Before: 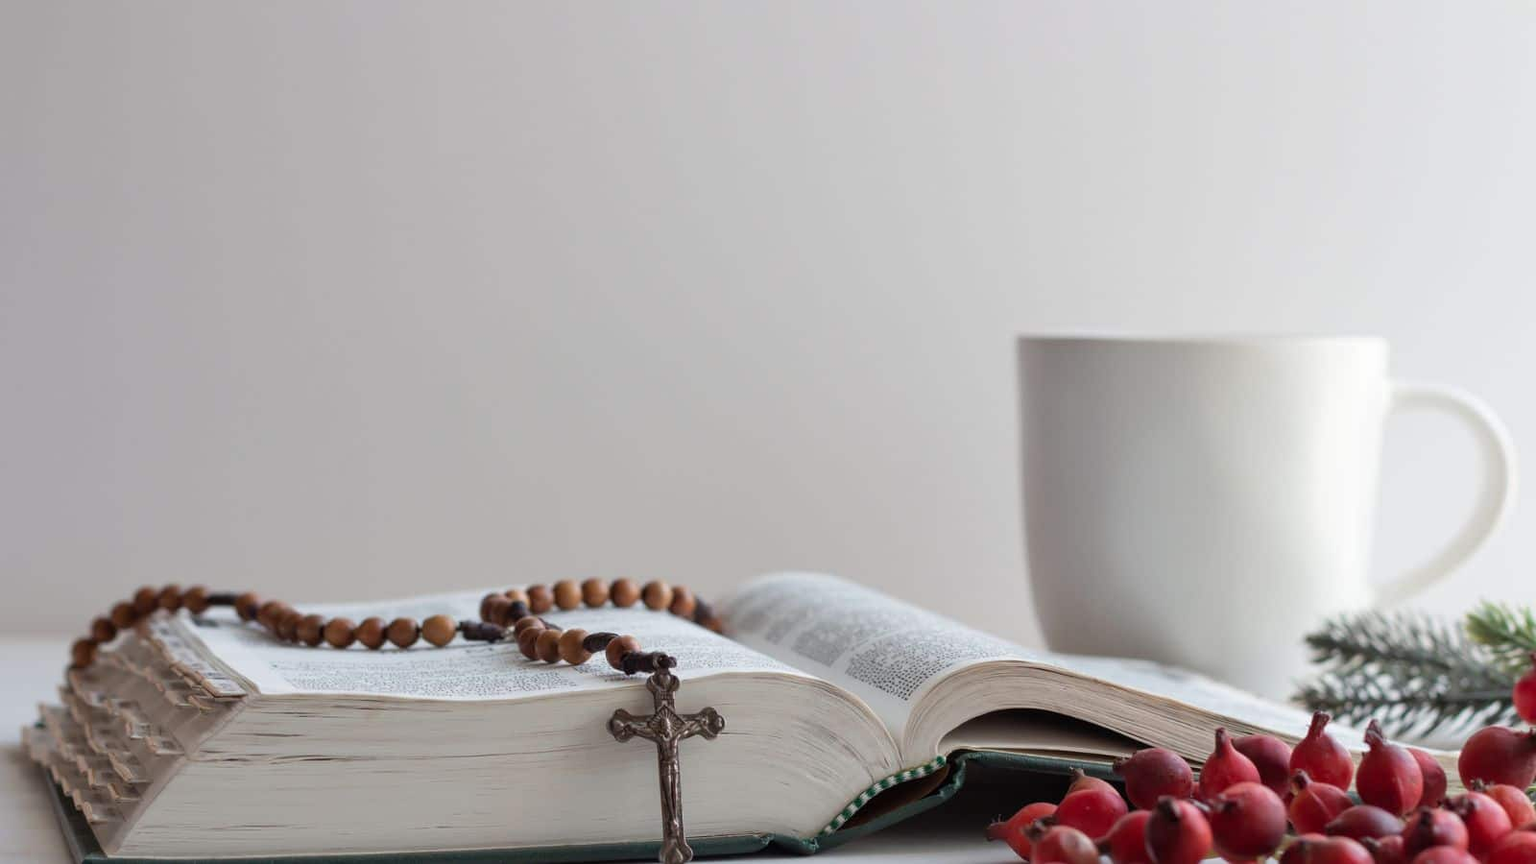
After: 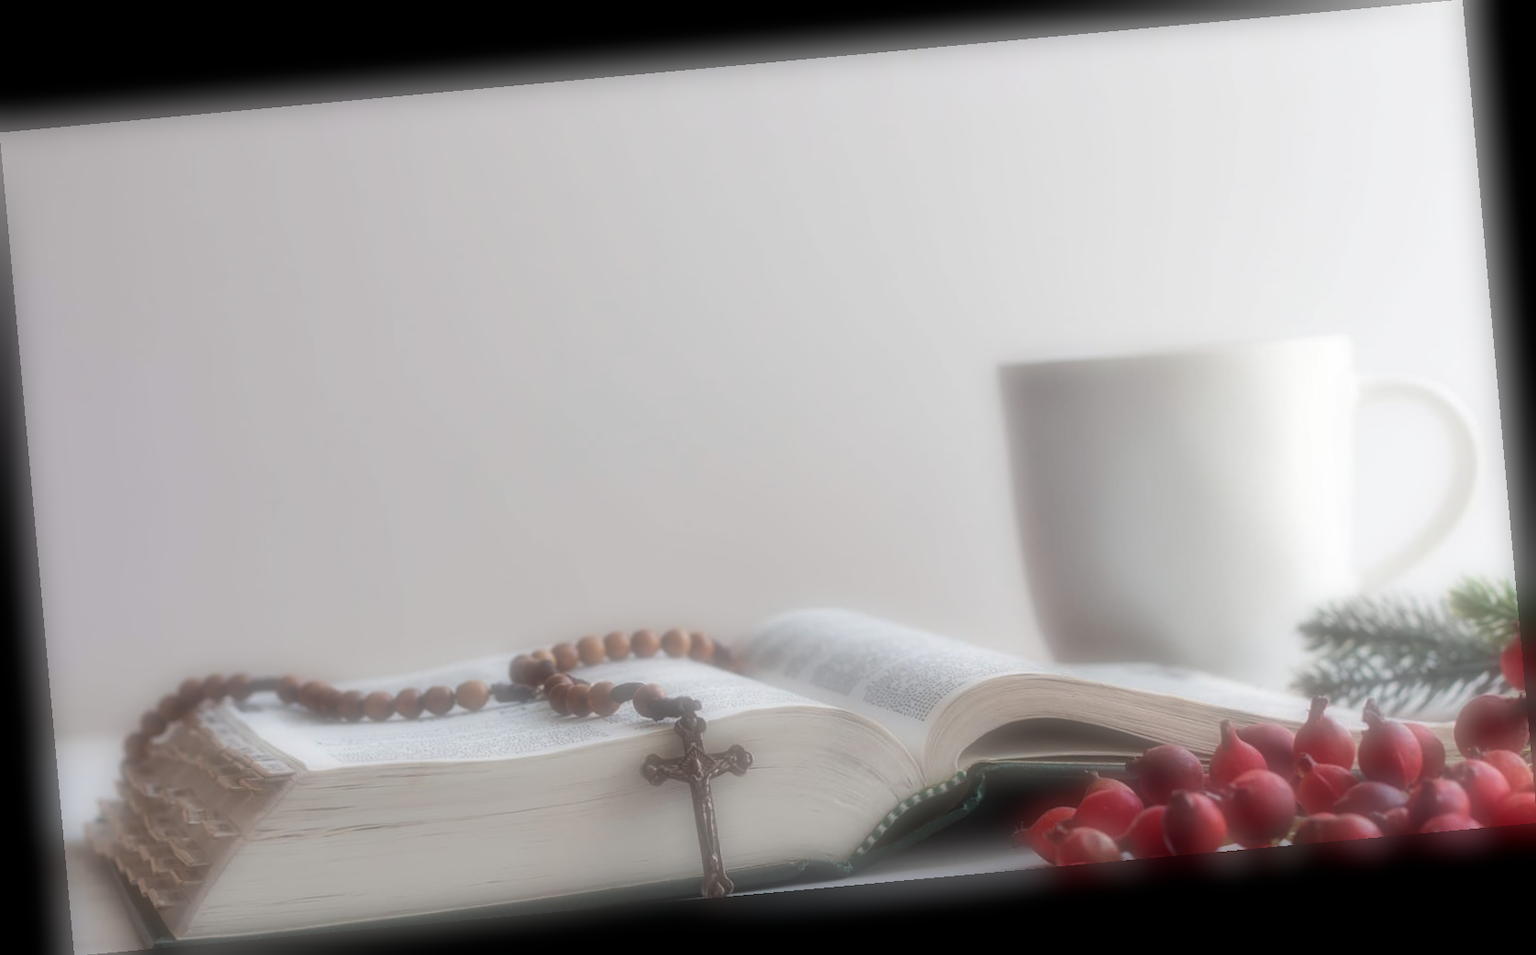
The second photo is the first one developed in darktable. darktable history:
rotate and perspective: rotation -5.2°, automatic cropping off
soften: on, module defaults
